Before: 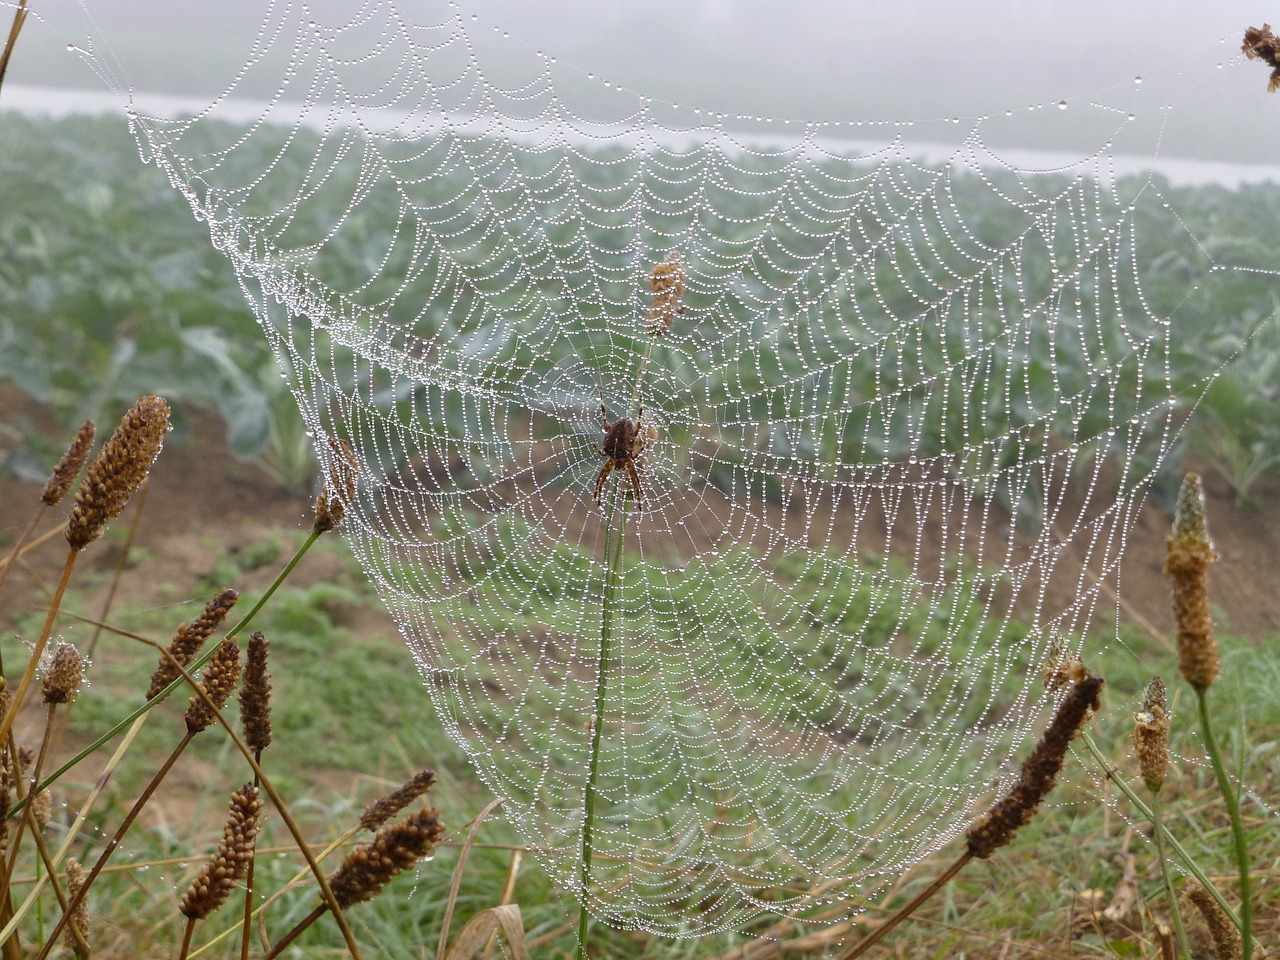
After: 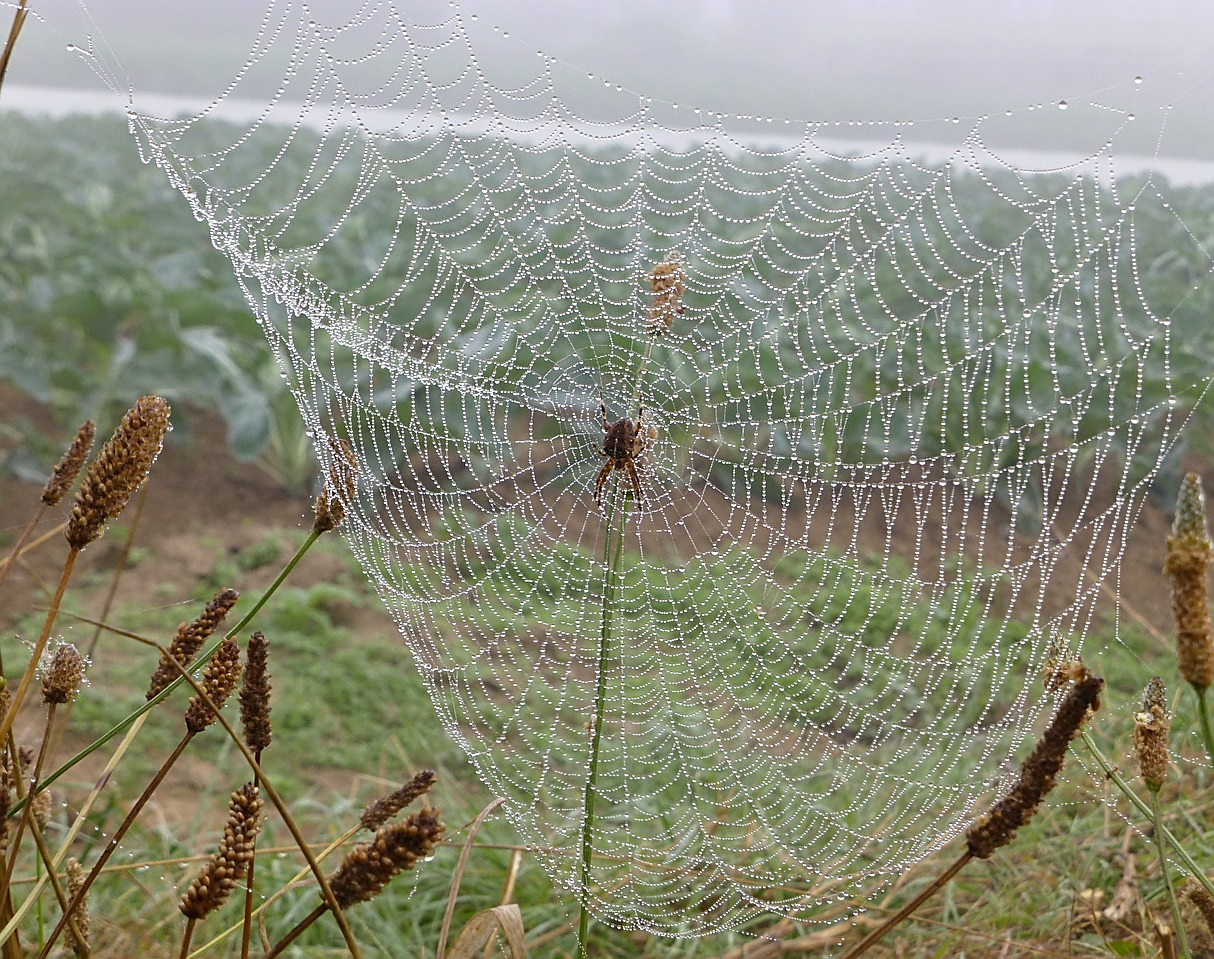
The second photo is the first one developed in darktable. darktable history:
sharpen: on, module defaults
crop and rotate: left 0%, right 5.115%
